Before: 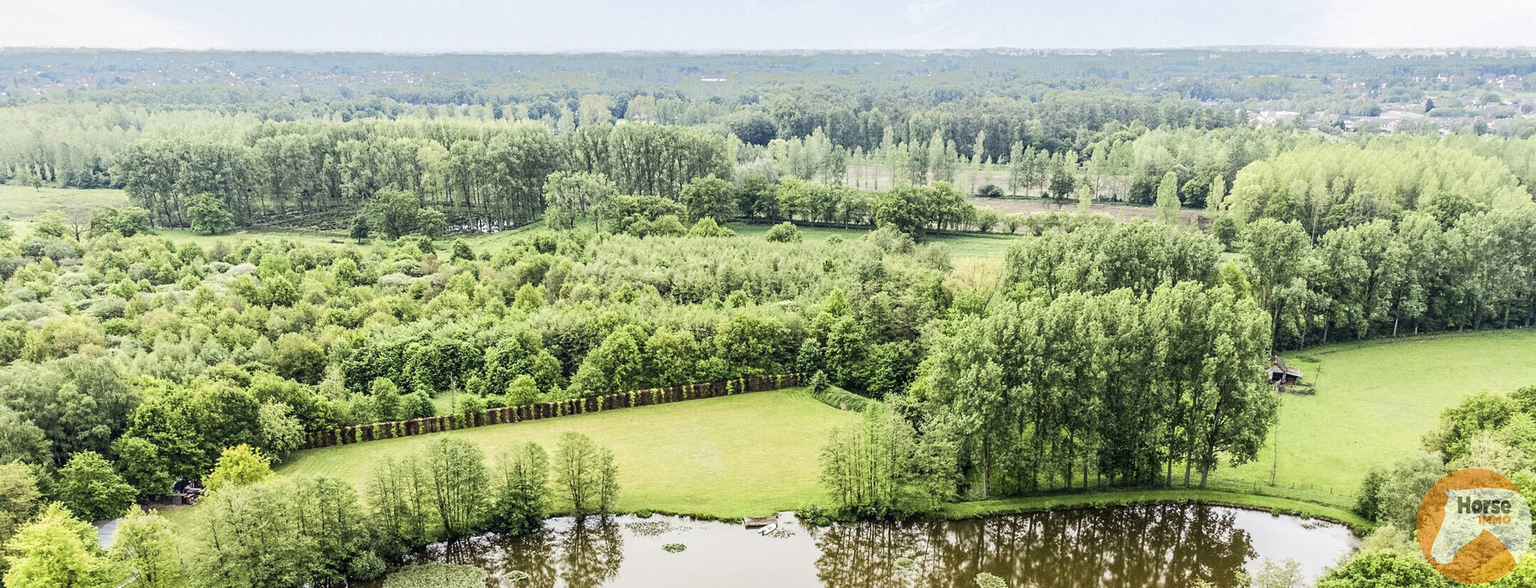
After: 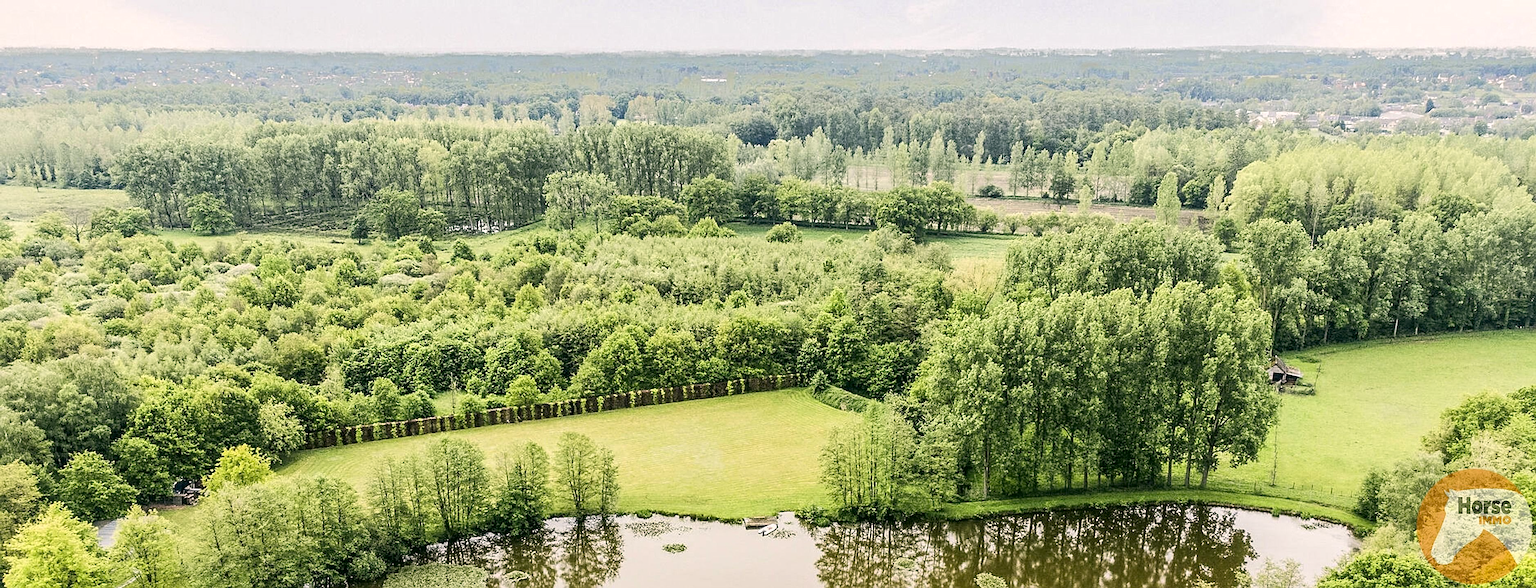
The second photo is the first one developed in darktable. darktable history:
sharpen: on, module defaults
color correction: highlights a* 4.02, highlights b* 4.98, shadows a* -7.55, shadows b* 4.98
